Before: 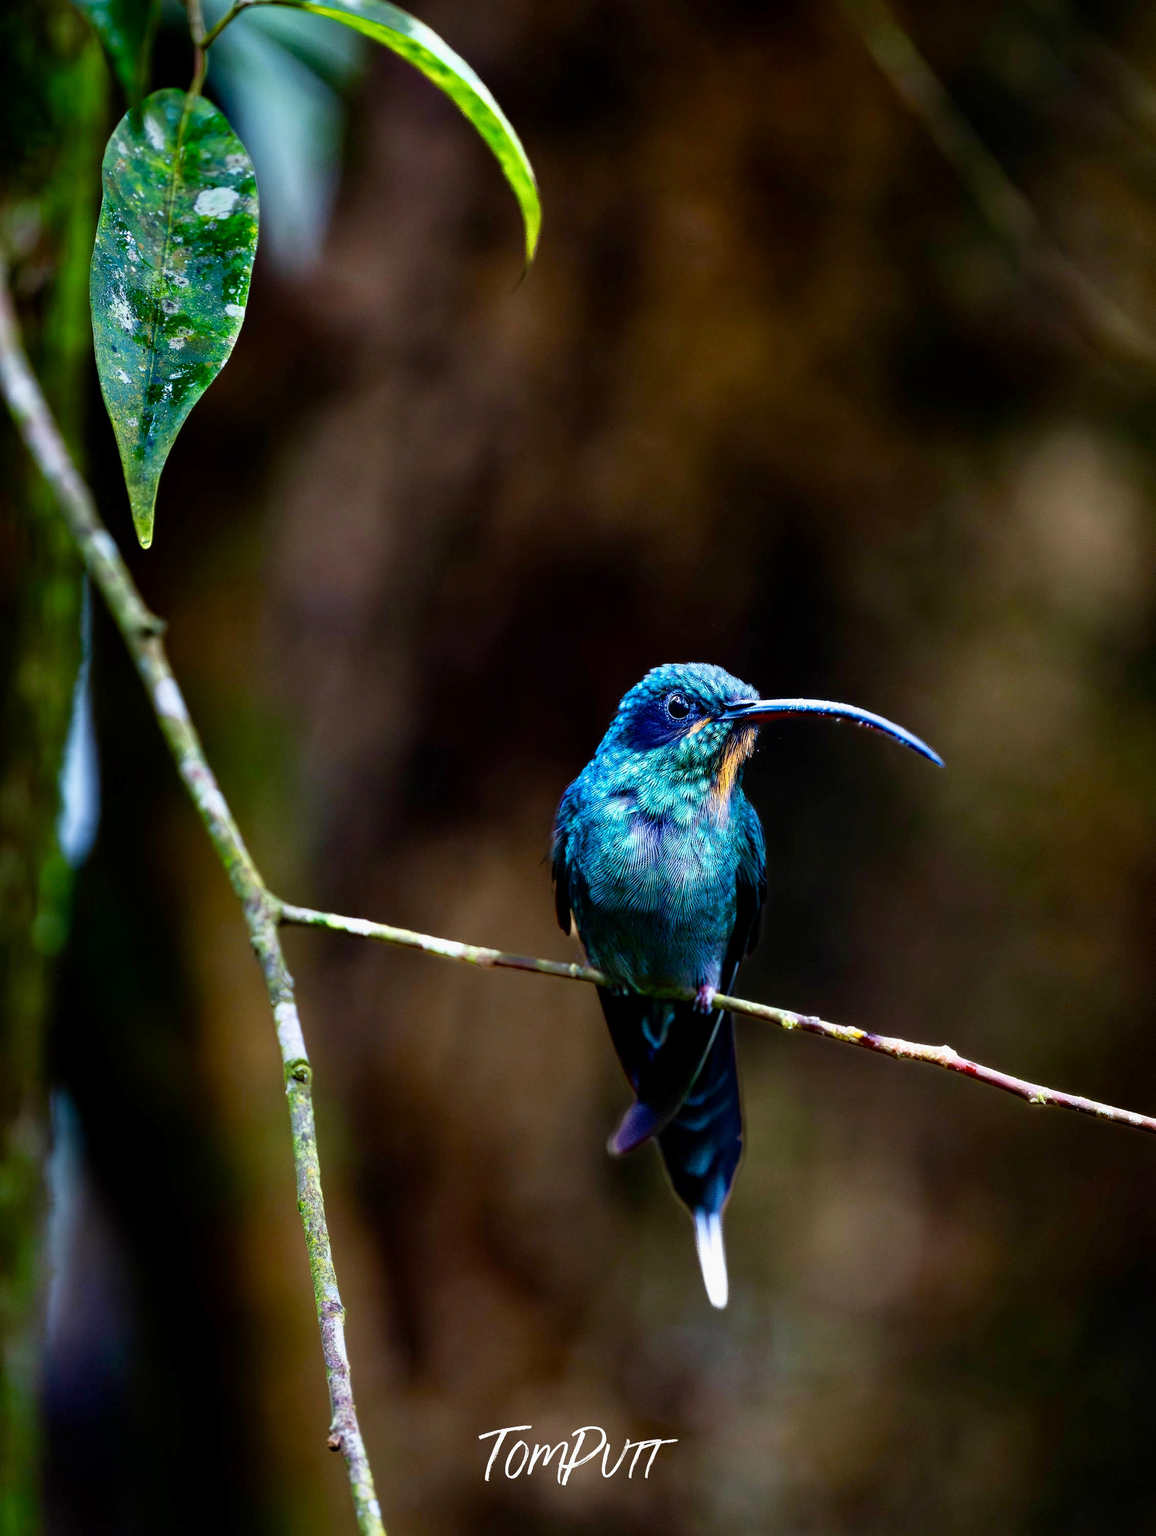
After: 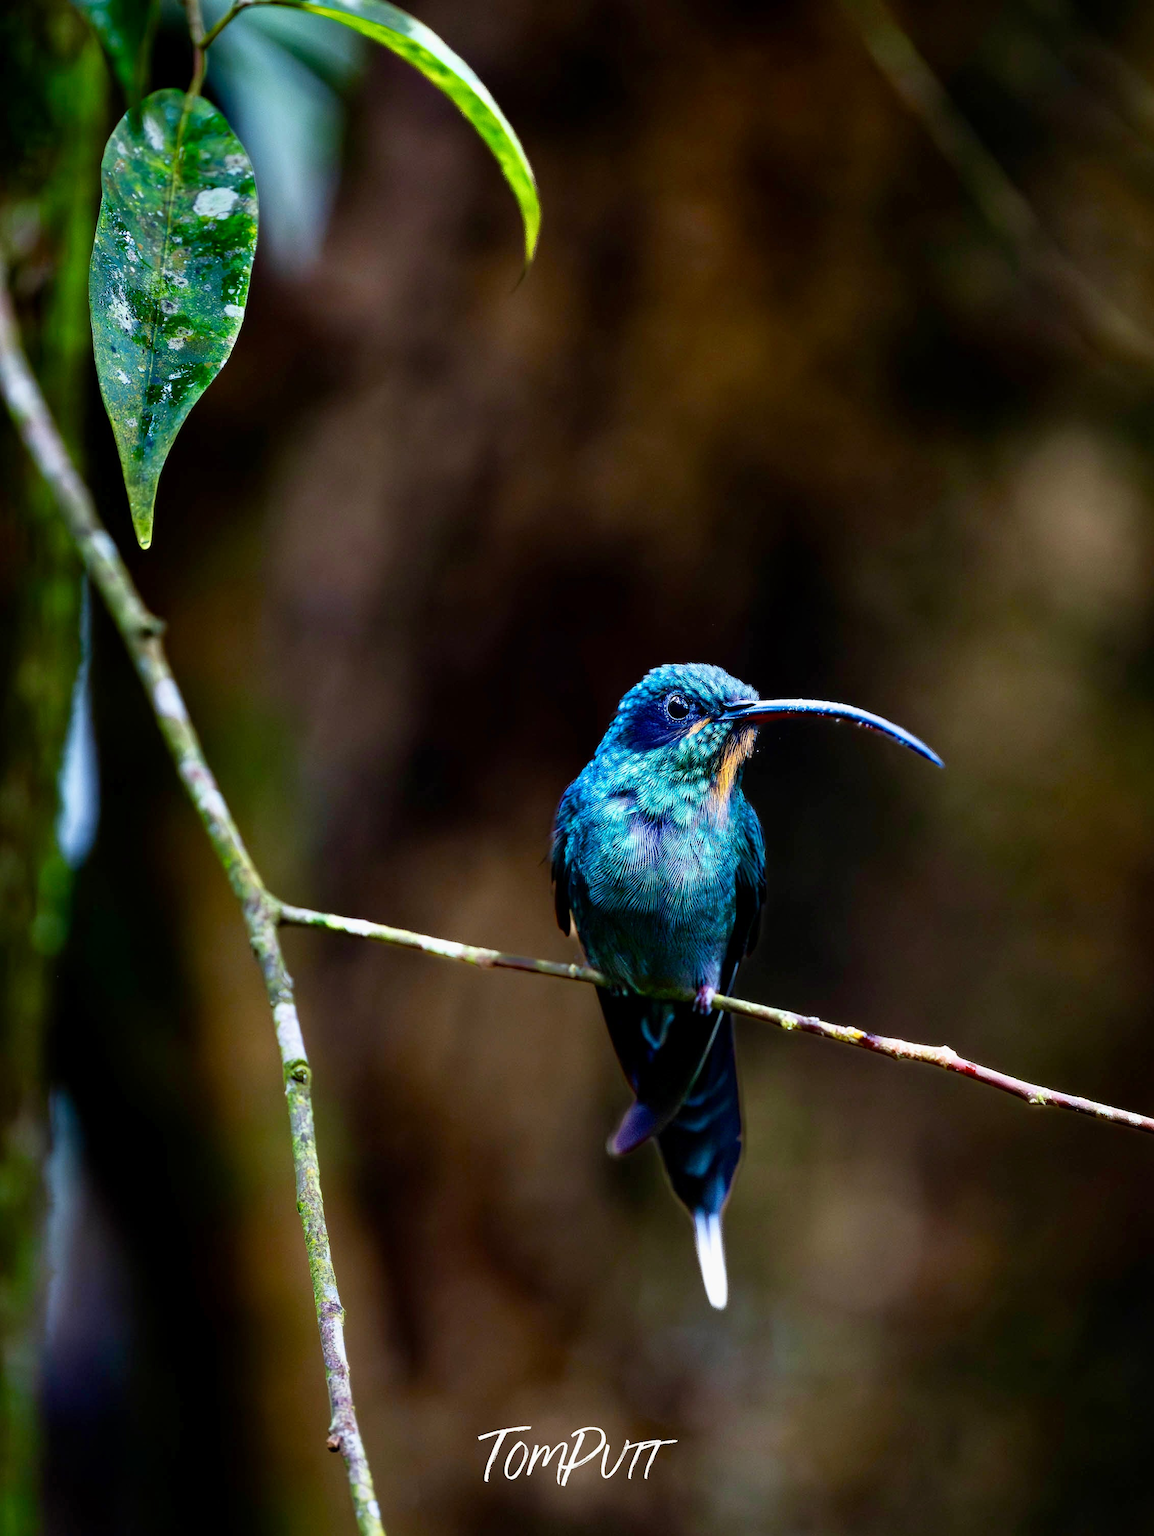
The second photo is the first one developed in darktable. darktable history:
crop: left 0.113%
